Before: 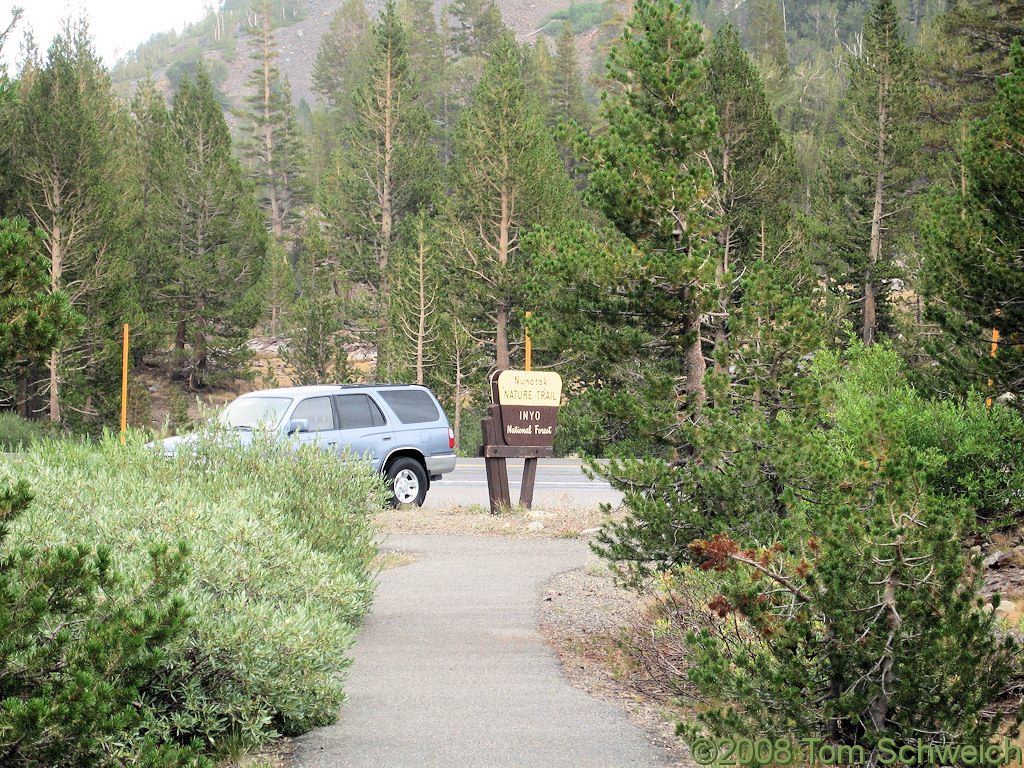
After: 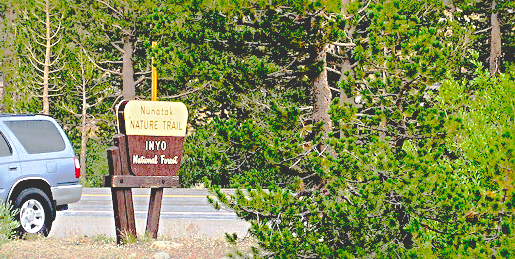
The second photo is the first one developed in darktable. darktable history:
crop: left 36.588%, top 35.207%, right 13.089%, bottom 31.059%
sharpen: radius 3.985
shadows and highlights: shadows 24.96, white point adjustment -2.86, highlights -30.11, highlights color adjustment 0.799%
color balance rgb: perceptual saturation grading › global saturation 19.479%, perceptual brilliance grading › mid-tones 9.823%, perceptual brilliance grading › shadows 15.225%, global vibrance 29.966%
base curve: curves: ch0 [(0.065, 0.026) (0.236, 0.358) (0.53, 0.546) (0.777, 0.841) (0.924, 0.992)], preserve colors none
